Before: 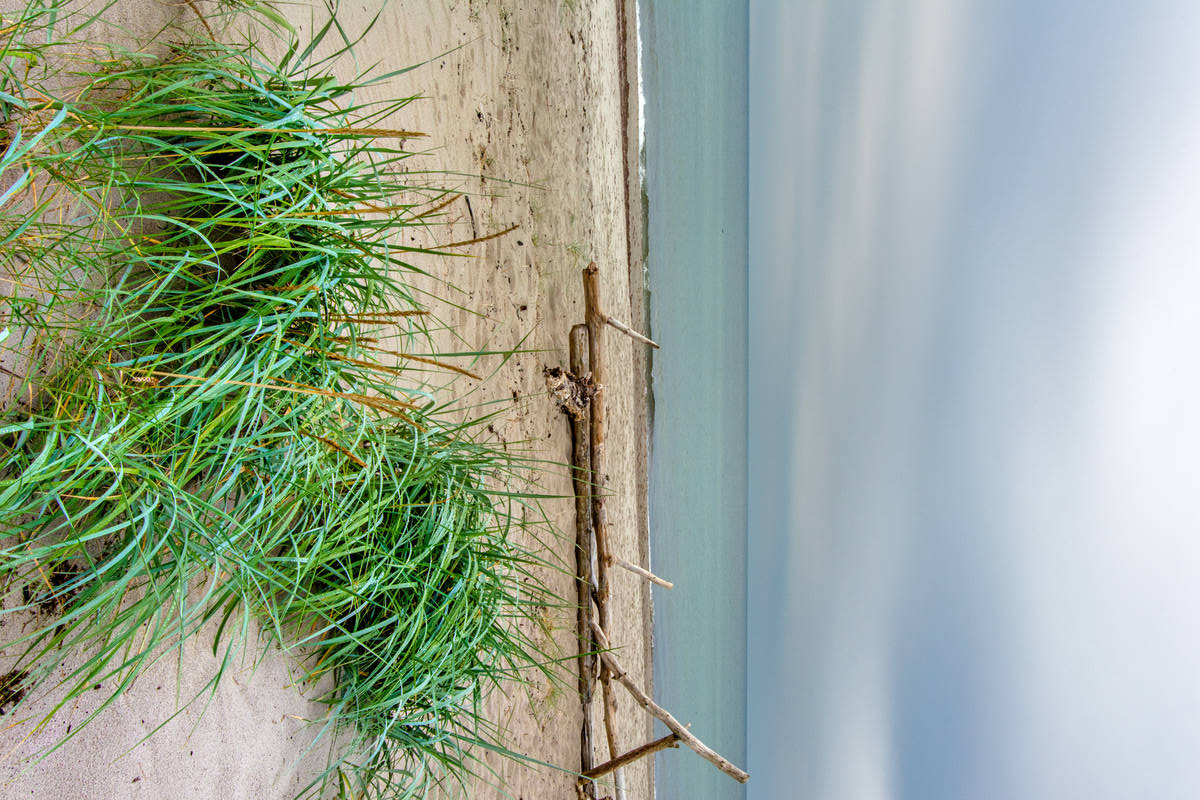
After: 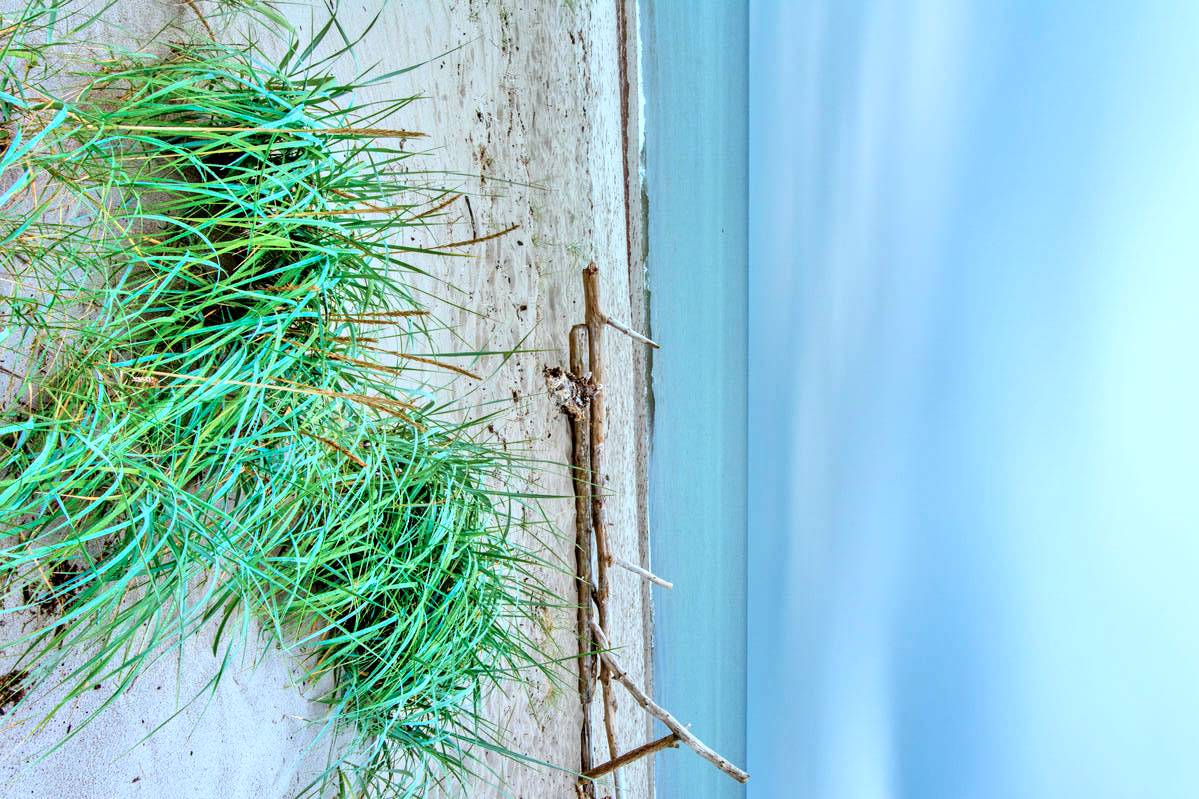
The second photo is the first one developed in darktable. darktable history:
tone equalizer: -7 EV 0.15 EV, -6 EV 0.6 EV, -5 EV 1.15 EV, -4 EV 1.33 EV, -3 EV 1.15 EV, -2 EV 0.6 EV, -1 EV 0.15 EV, mask exposure compensation -0.5 EV
color correction: highlights a* -9.35, highlights b* -23.15
contrast brightness saturation: contrast 0.22
